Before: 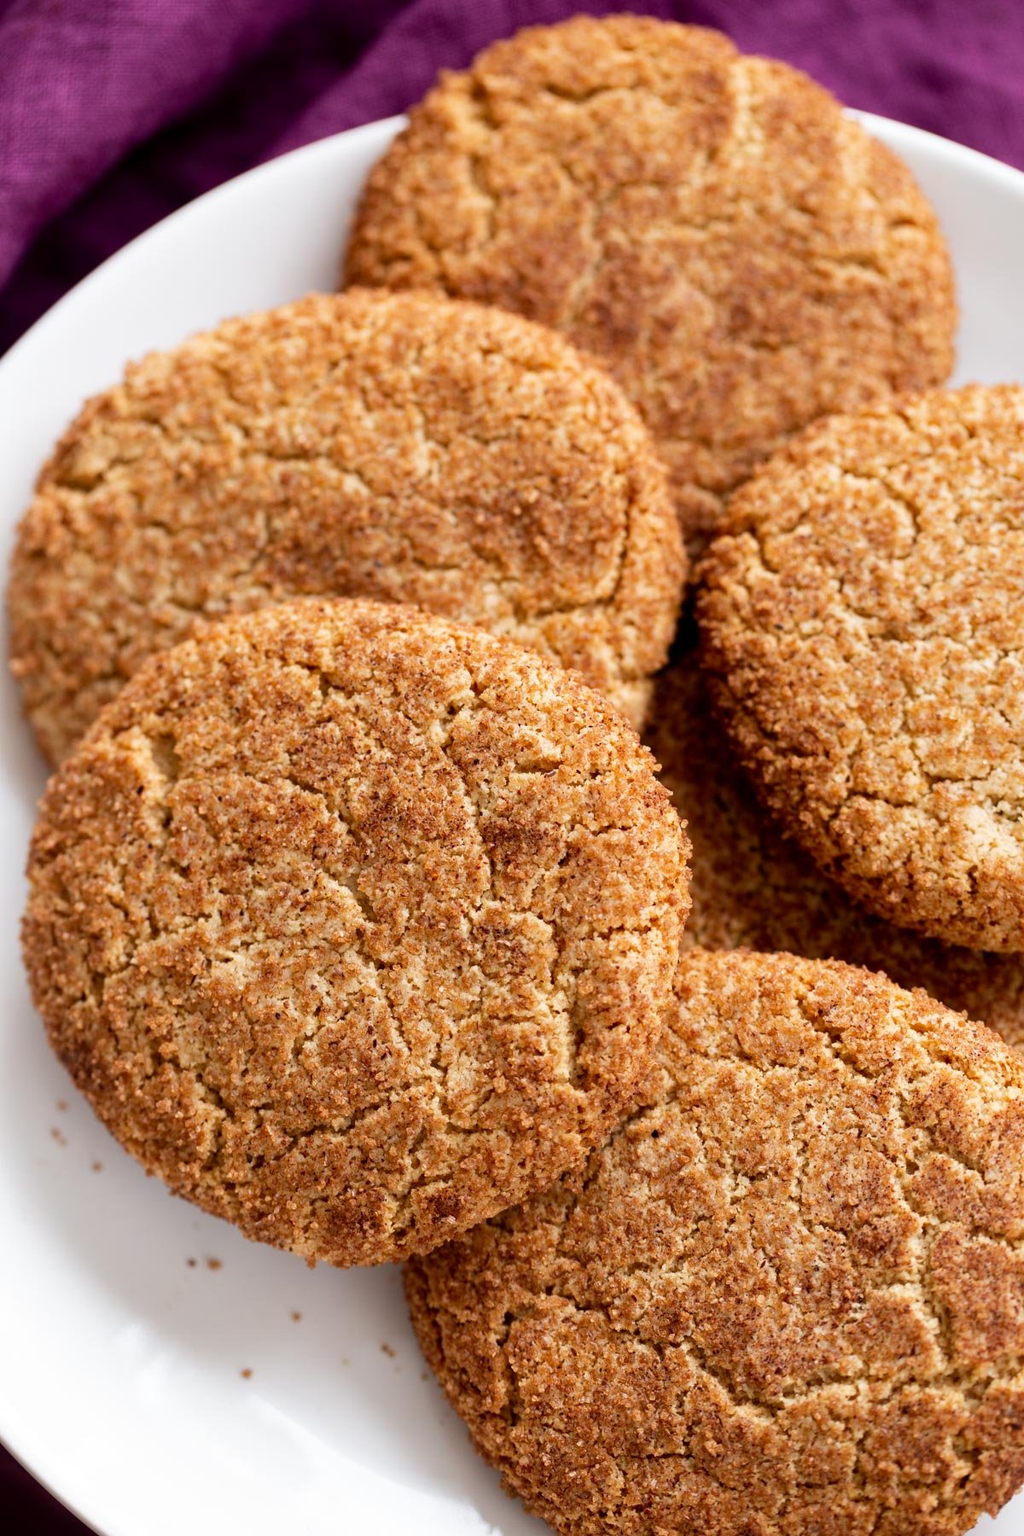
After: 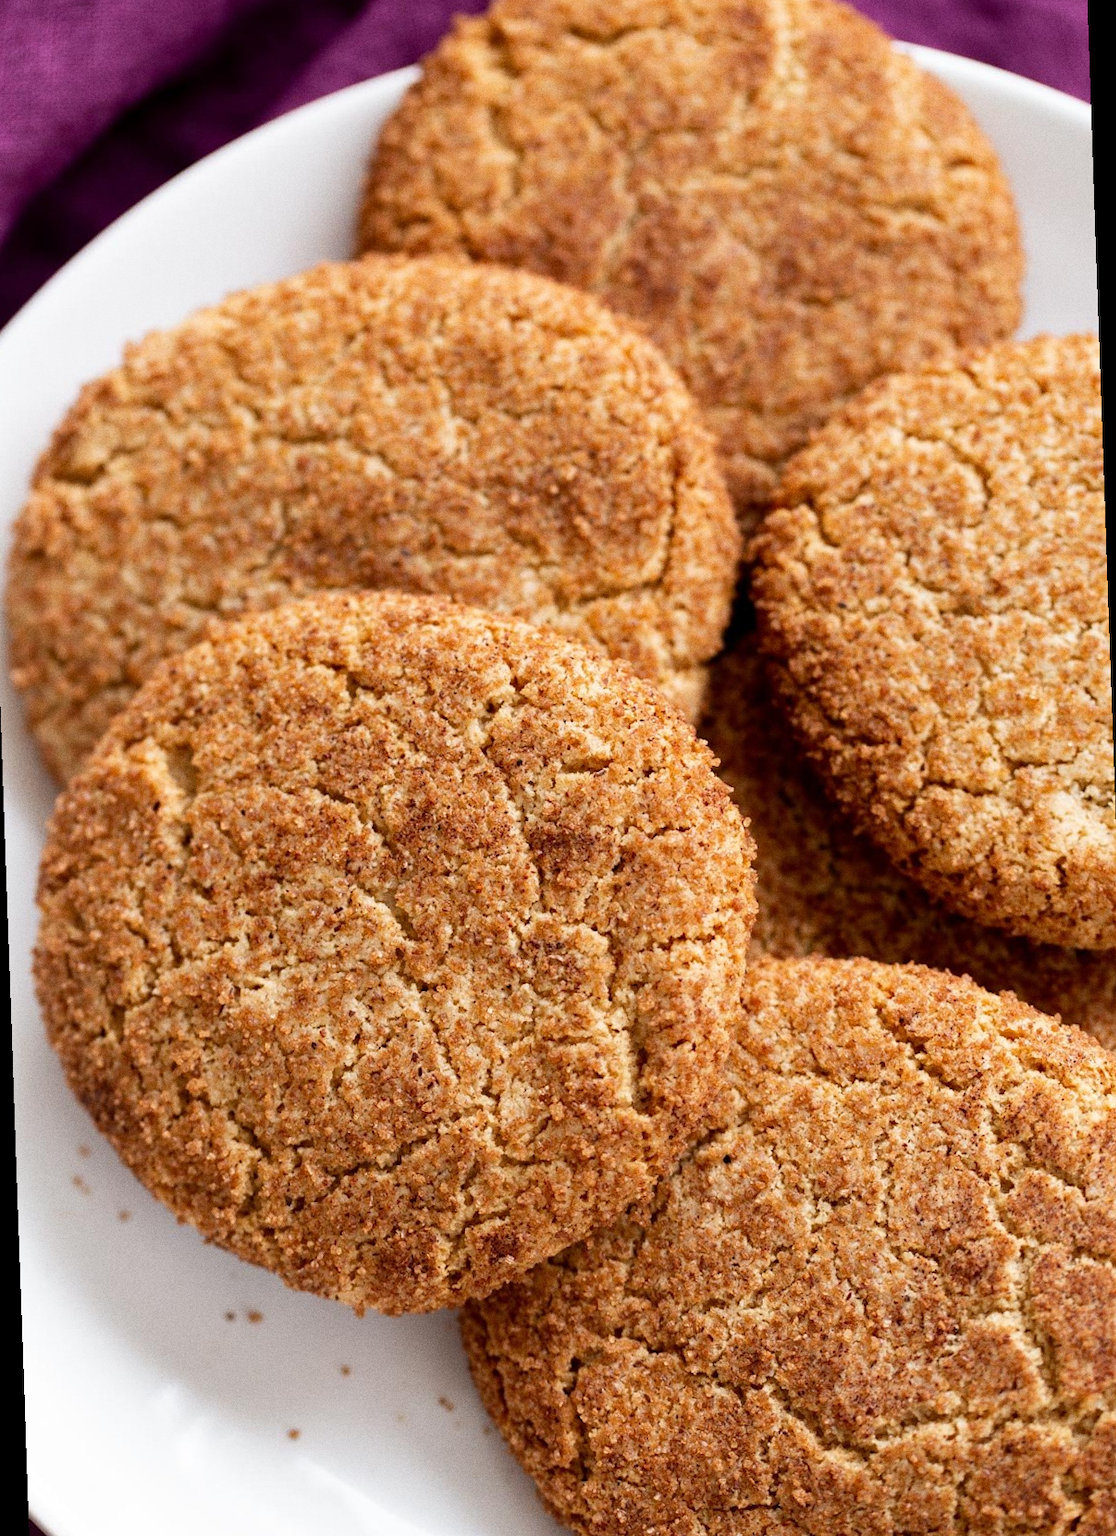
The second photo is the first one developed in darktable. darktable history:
rotate and perspective: rotation -2°, crop left 0.022, crop right 0.978, crop top 0.049, crop bottom 0.951
exposure: compensate highlight preservation false
grain: coarseness 0.47 ISO
